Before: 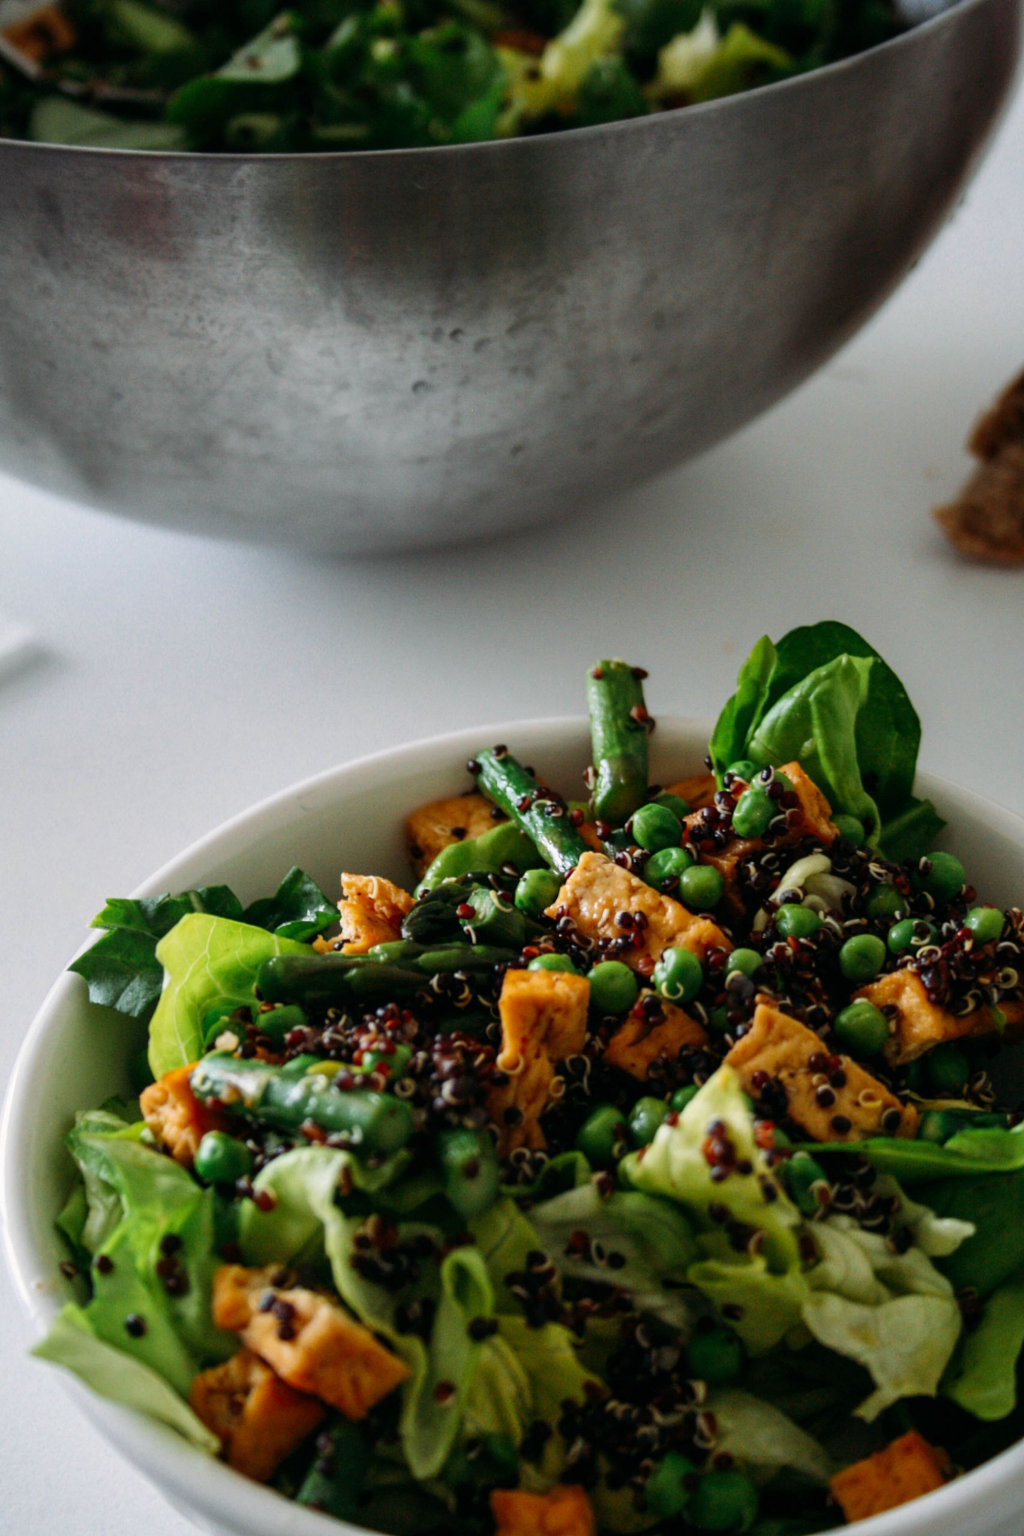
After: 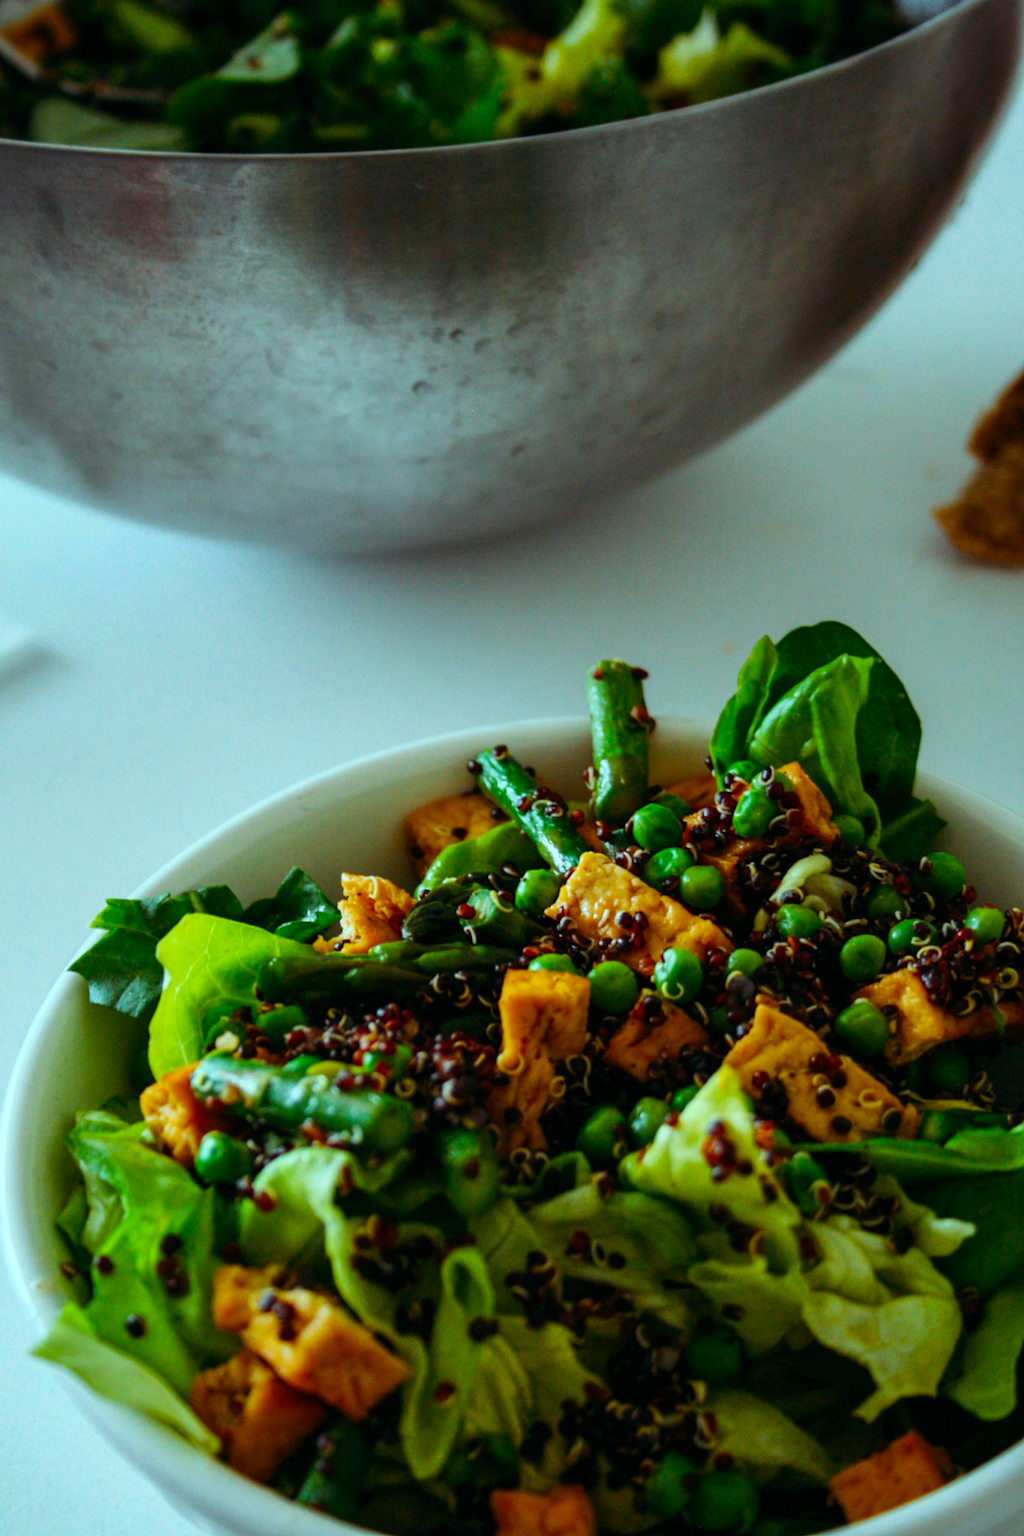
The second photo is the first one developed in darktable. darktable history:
color balance rgb: highlights gain › chroma 4.091%, highlights gain › hue 199.04°, linear chroma grading › global chroma 19.394%, perceptual saturation grading › global saturation 24.883%
